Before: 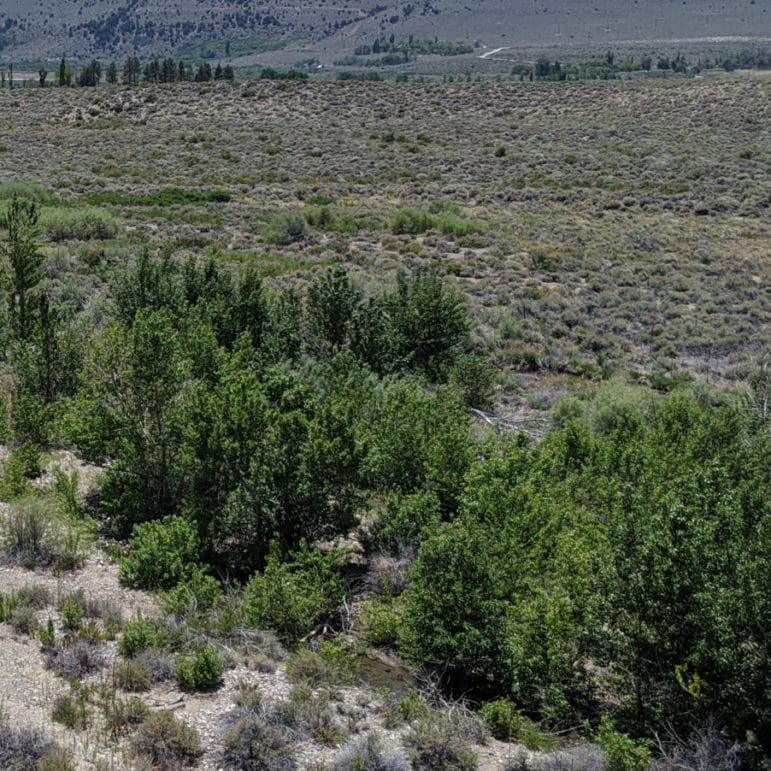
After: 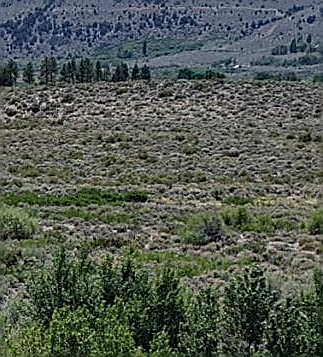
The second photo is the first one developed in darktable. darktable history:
base curve: curves: ch0 [(0, 0) (0.989, 0.992)], preserve colors none
haze removal: strength 0.29, distance 0.25, compatibility mode true, adaptive false
sharpen: radius 1.4, amount 1.25, threshold 0.7
crop and rotate: left 10.817%, top 0.062%, right 47.194%, bottom 53.626%
